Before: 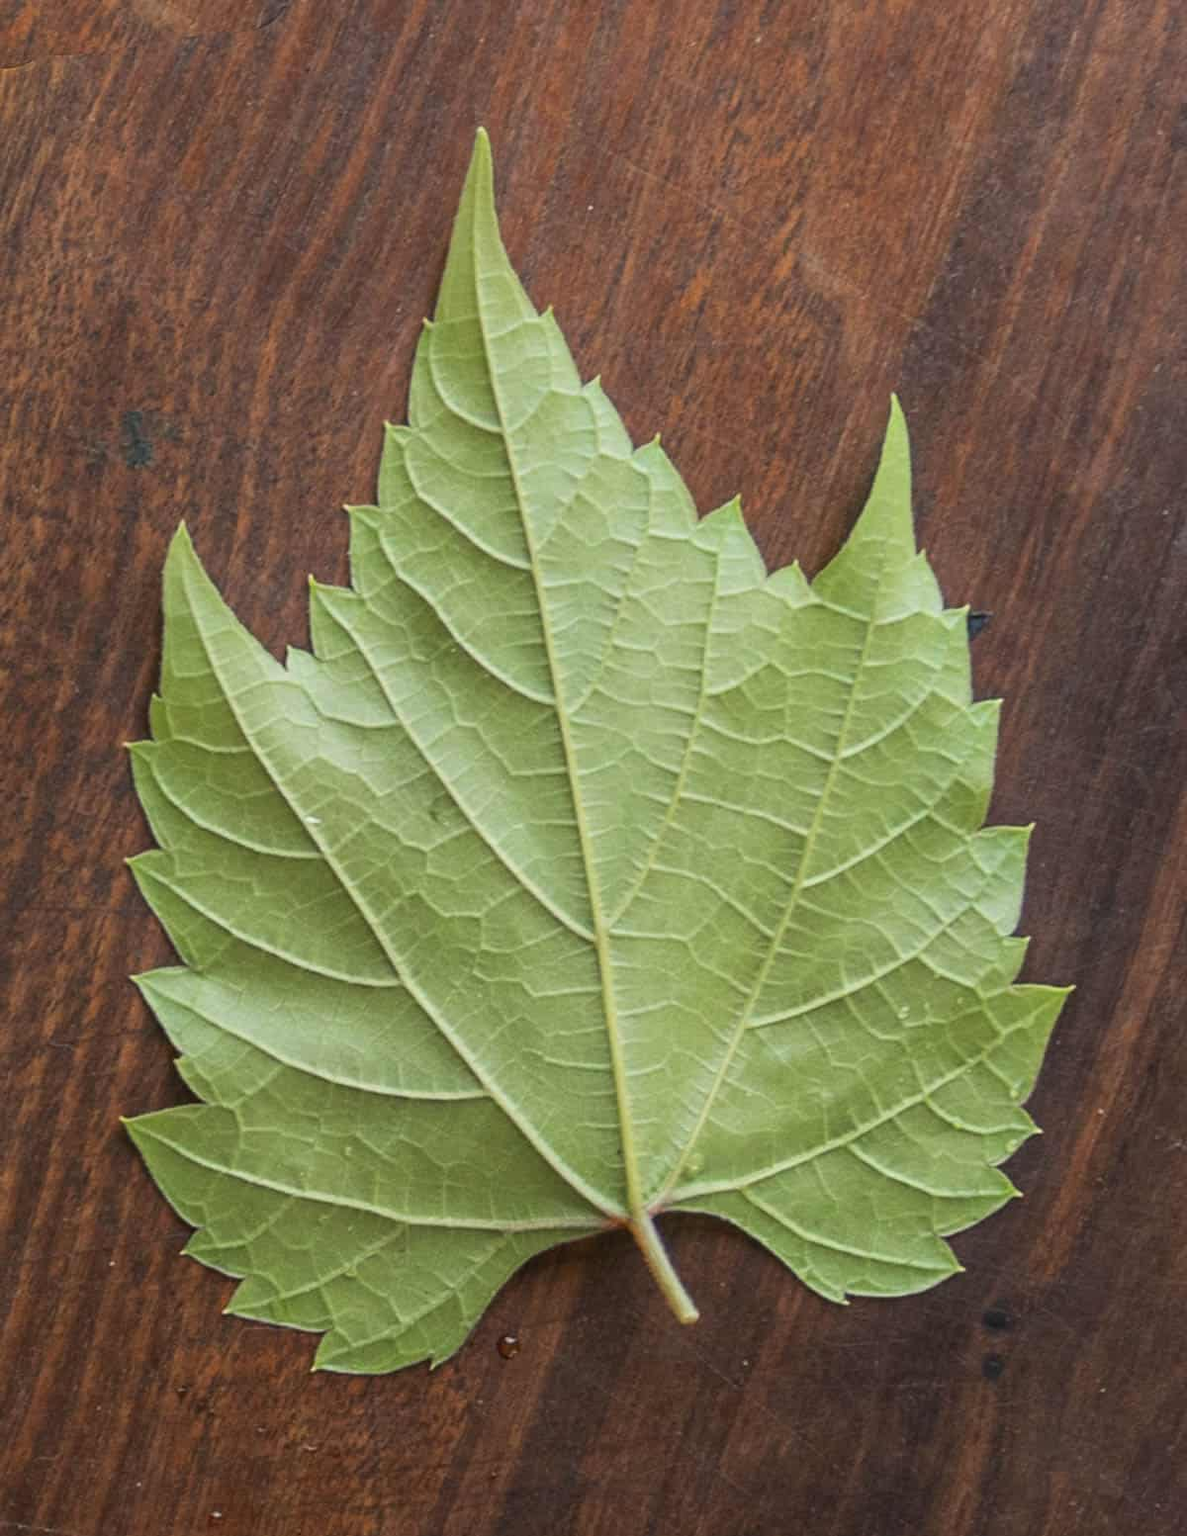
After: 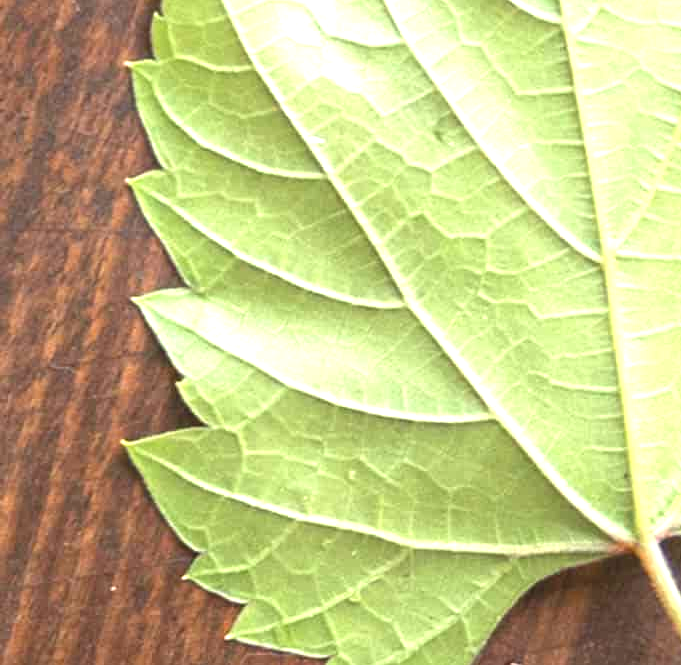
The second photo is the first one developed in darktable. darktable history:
crop: top 44.415%, right 43.218%, bottom 12.754%
exposure: black level correction 0, exposure 1.493 EV, compensate highlight preservation false
